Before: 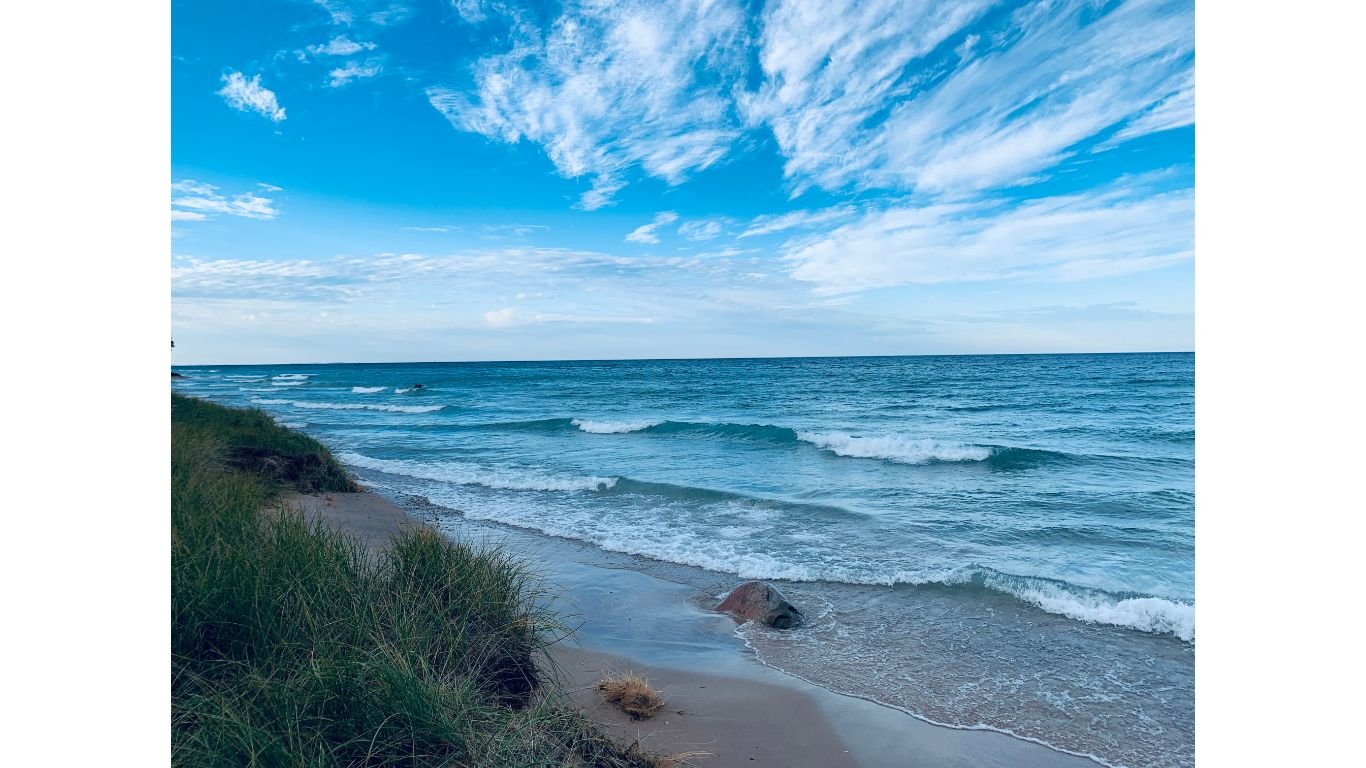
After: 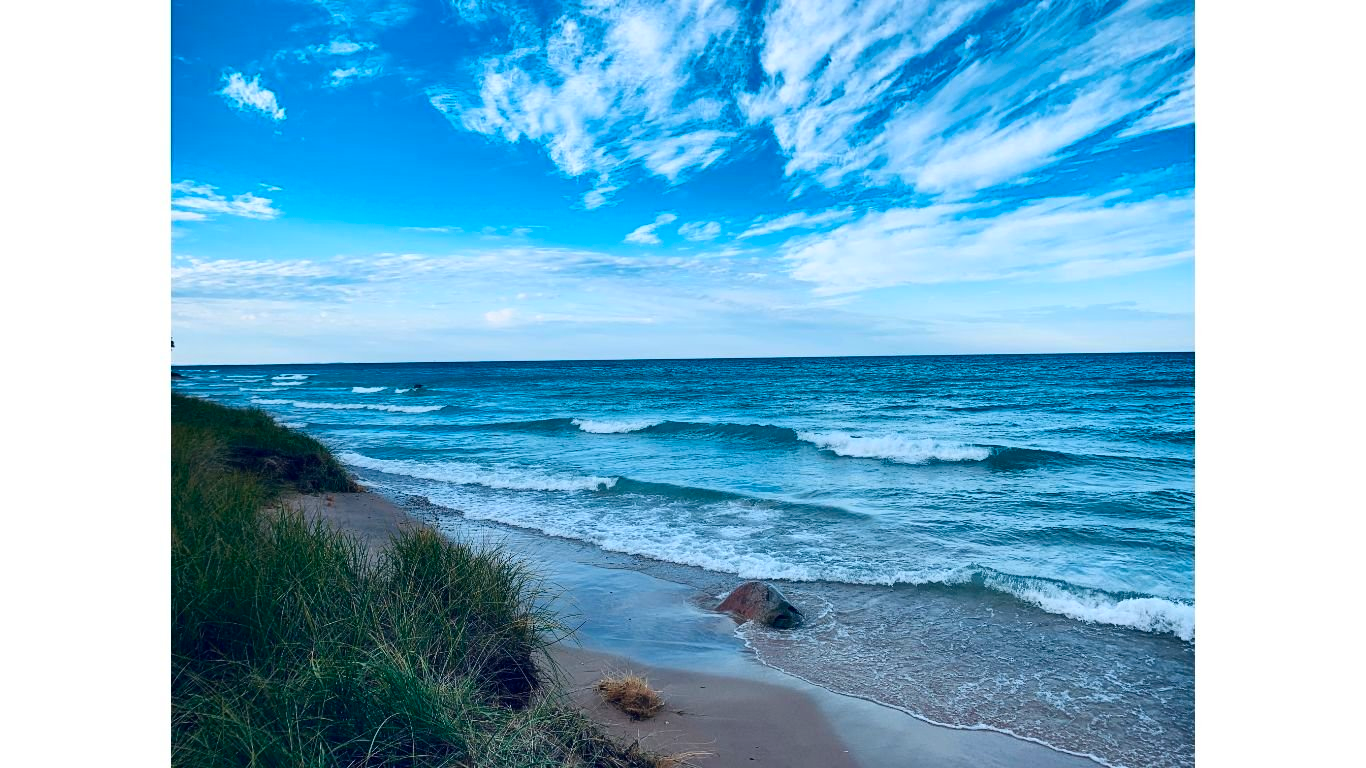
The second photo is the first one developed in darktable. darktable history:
contrast brightness saturation: contrast 0.18, saturation 0.3
shadows and highlights: low approximation 0.01, soften with gaussian
